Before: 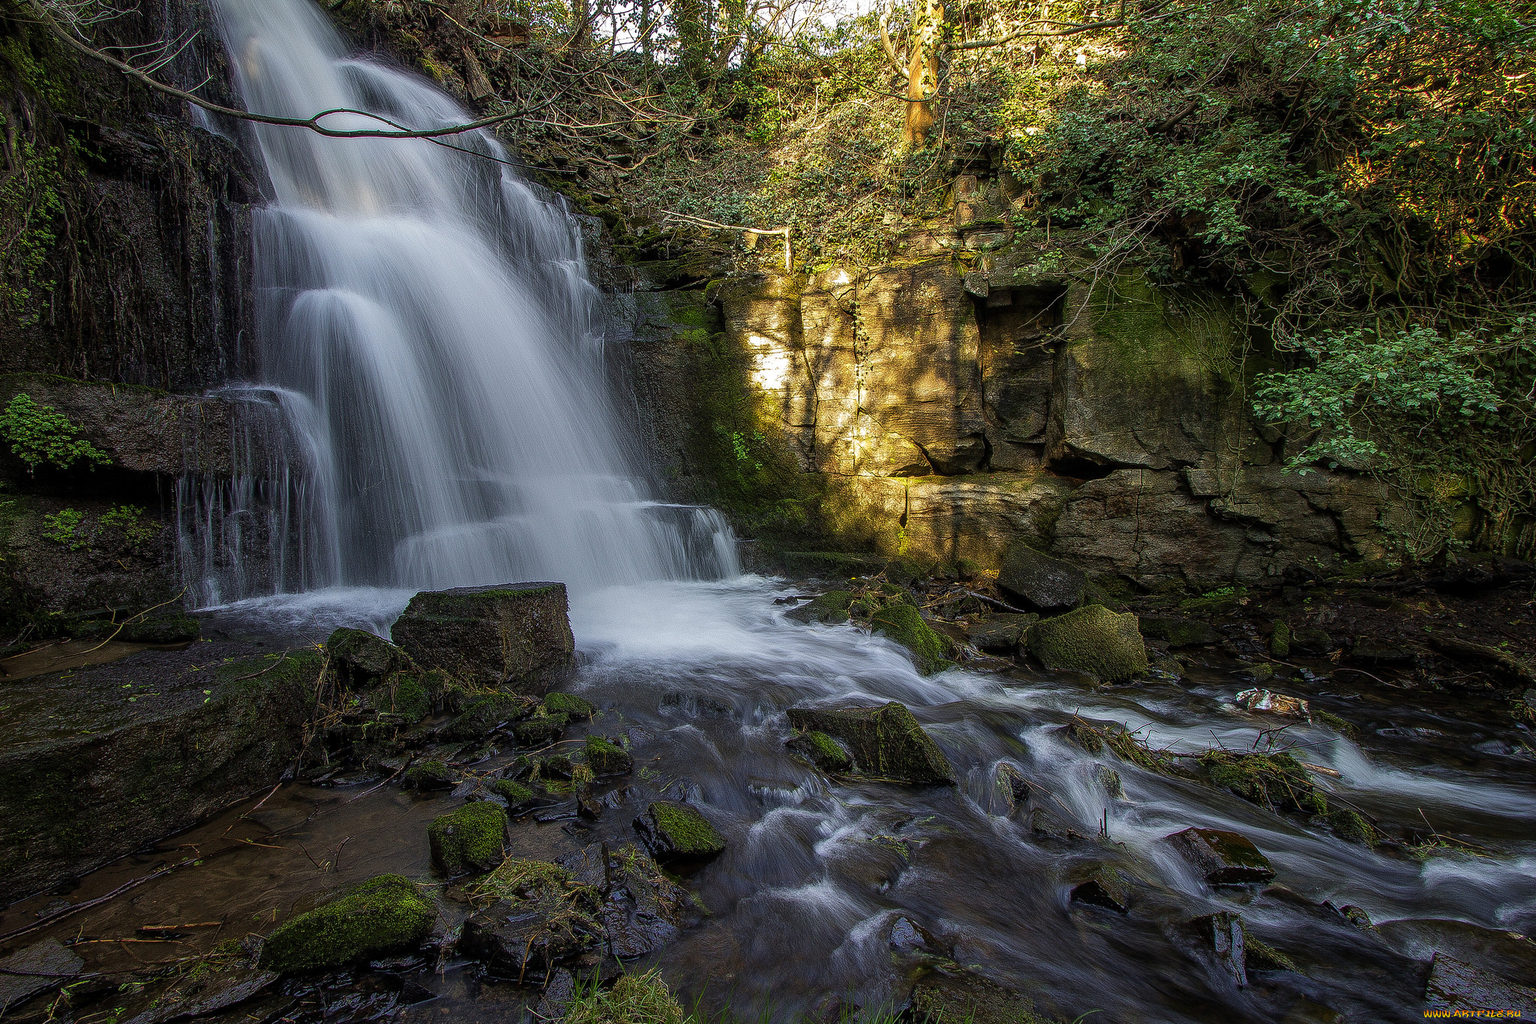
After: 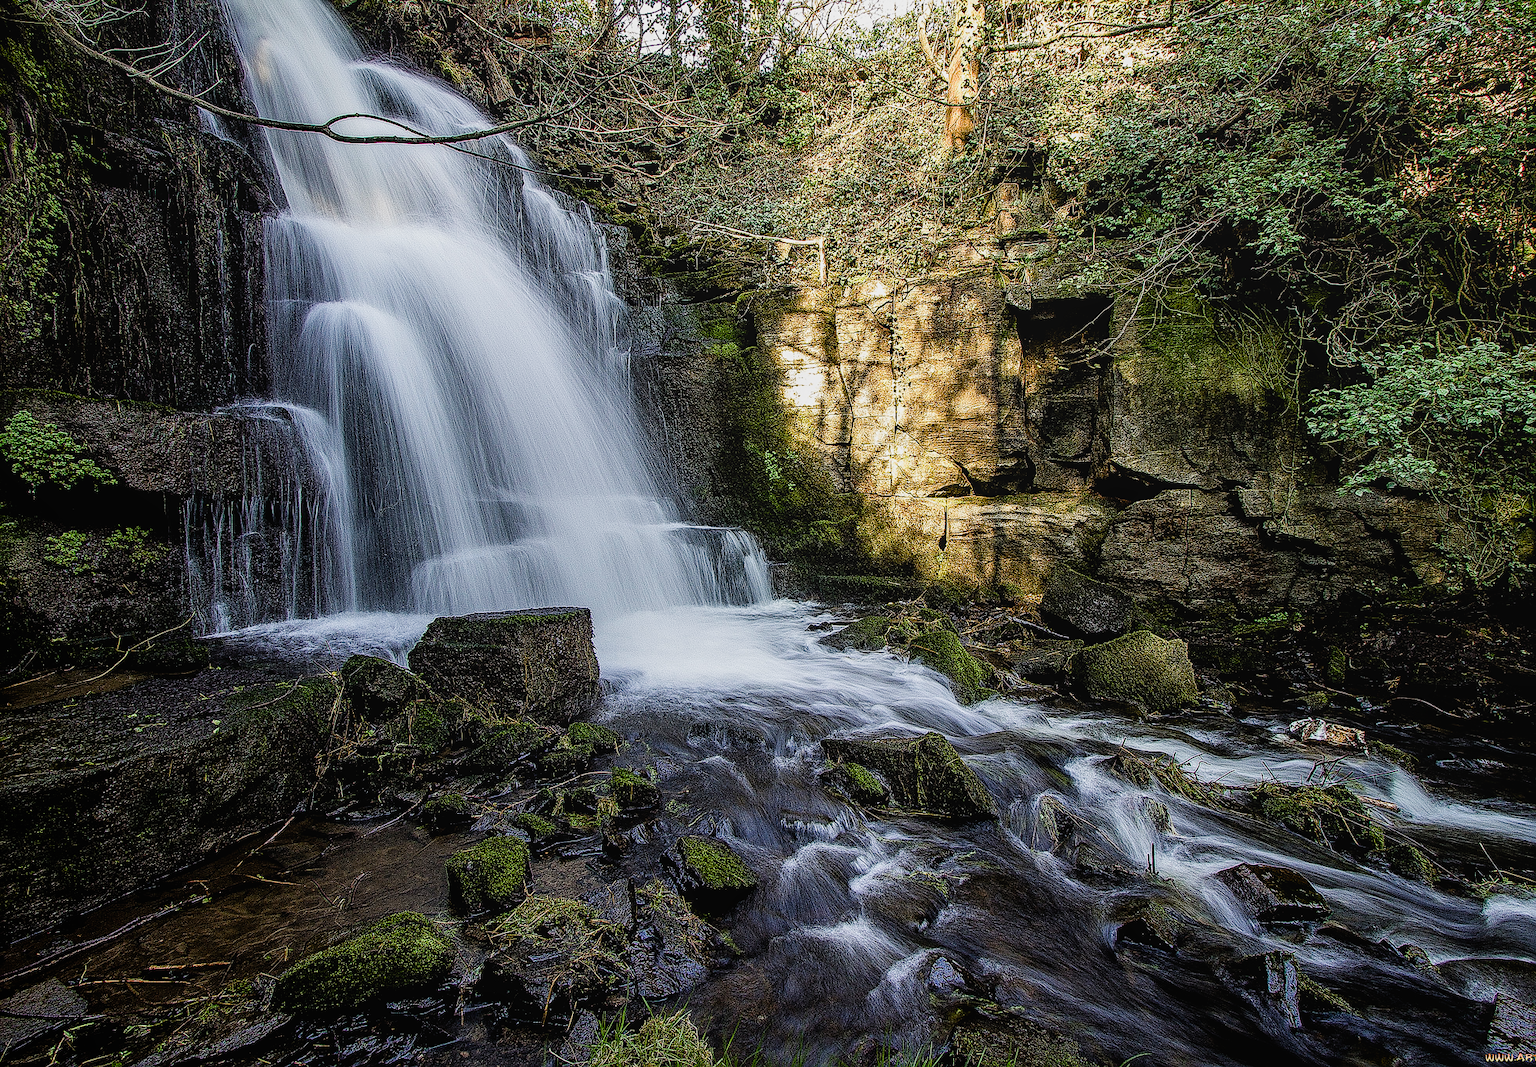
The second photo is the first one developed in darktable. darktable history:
sharpen: on, module defaults
local contrast: detail 109%
crop: right 4.11%, bottom 0.029%
exposure: black level correction 0, exposure 0.691 EV, compensate highlight preservation false
contrast brightness saturation: contrast 0.1, brightness 0.013, saturation 0.022
color balance rgb: perceptual saturation grading › global saturation 20%, perceptual saturation grading › highlights -49.481%, perceptual saturation grading › shadows 25.501%, global vibrance 24.968%, contrast 10.019%
filmic rgb: black relative exposure -5.13 EV, white relative exposure 3.98 EV, hardness 2.88, contrast 1.193, highlights saturation mix -29.69%
